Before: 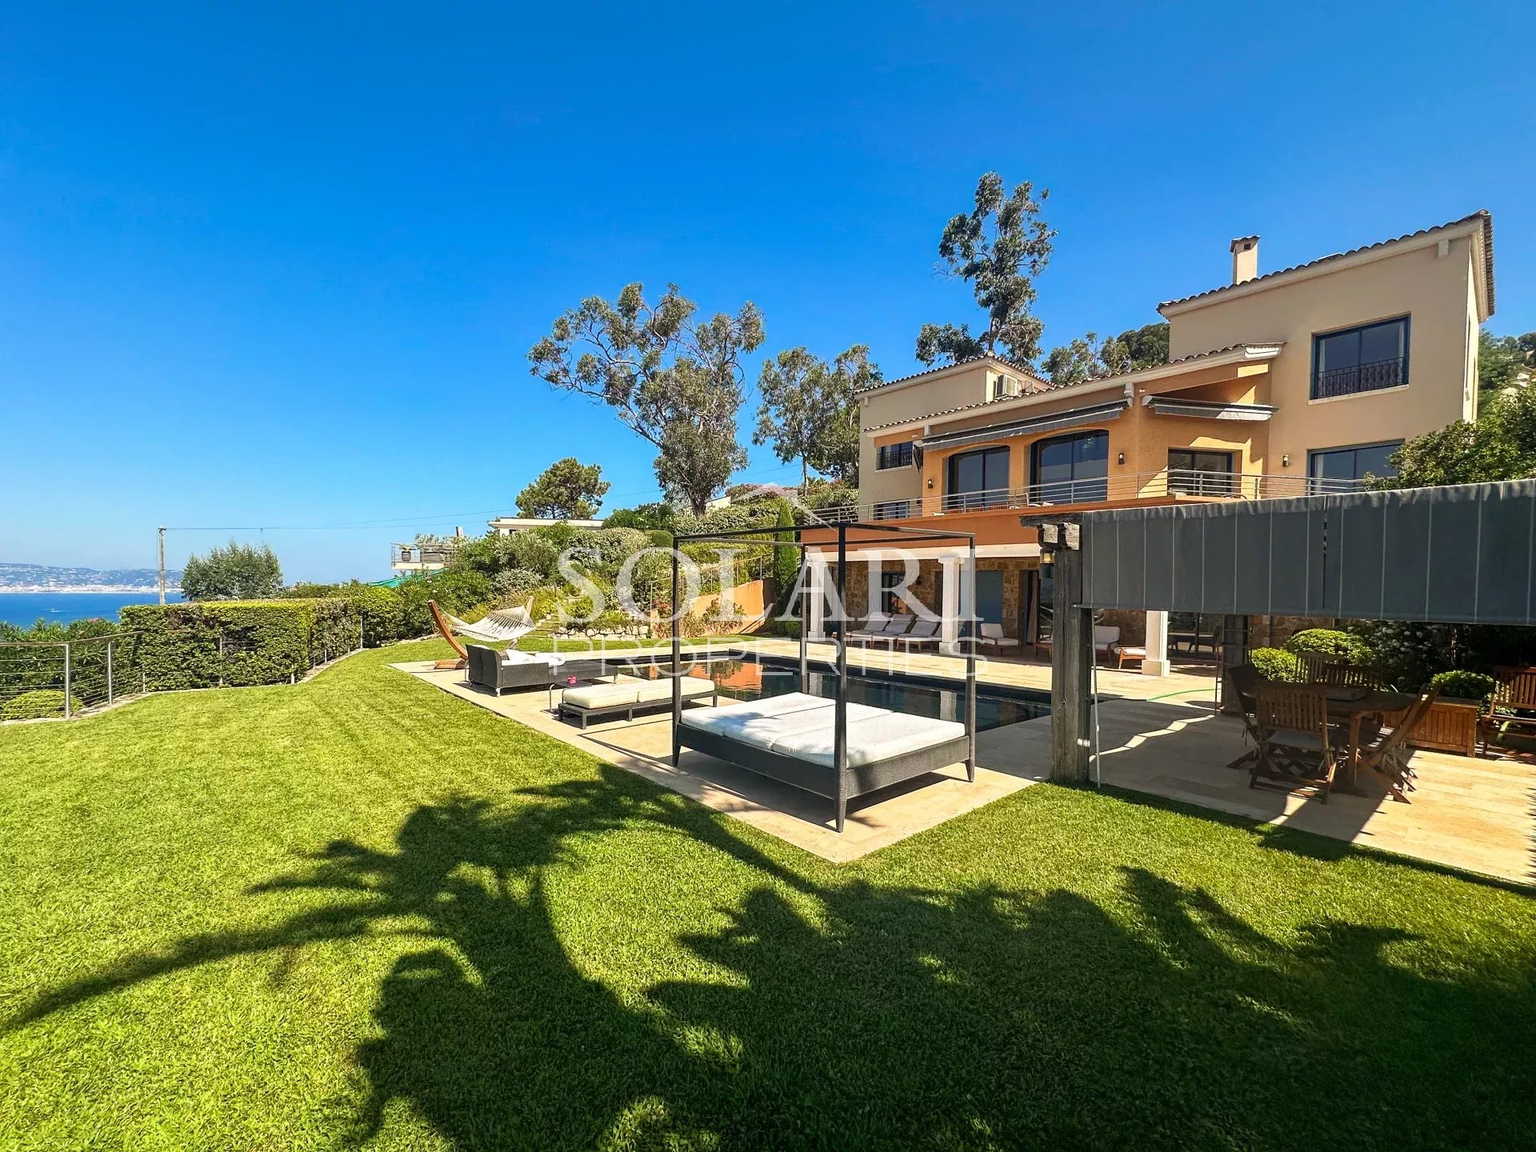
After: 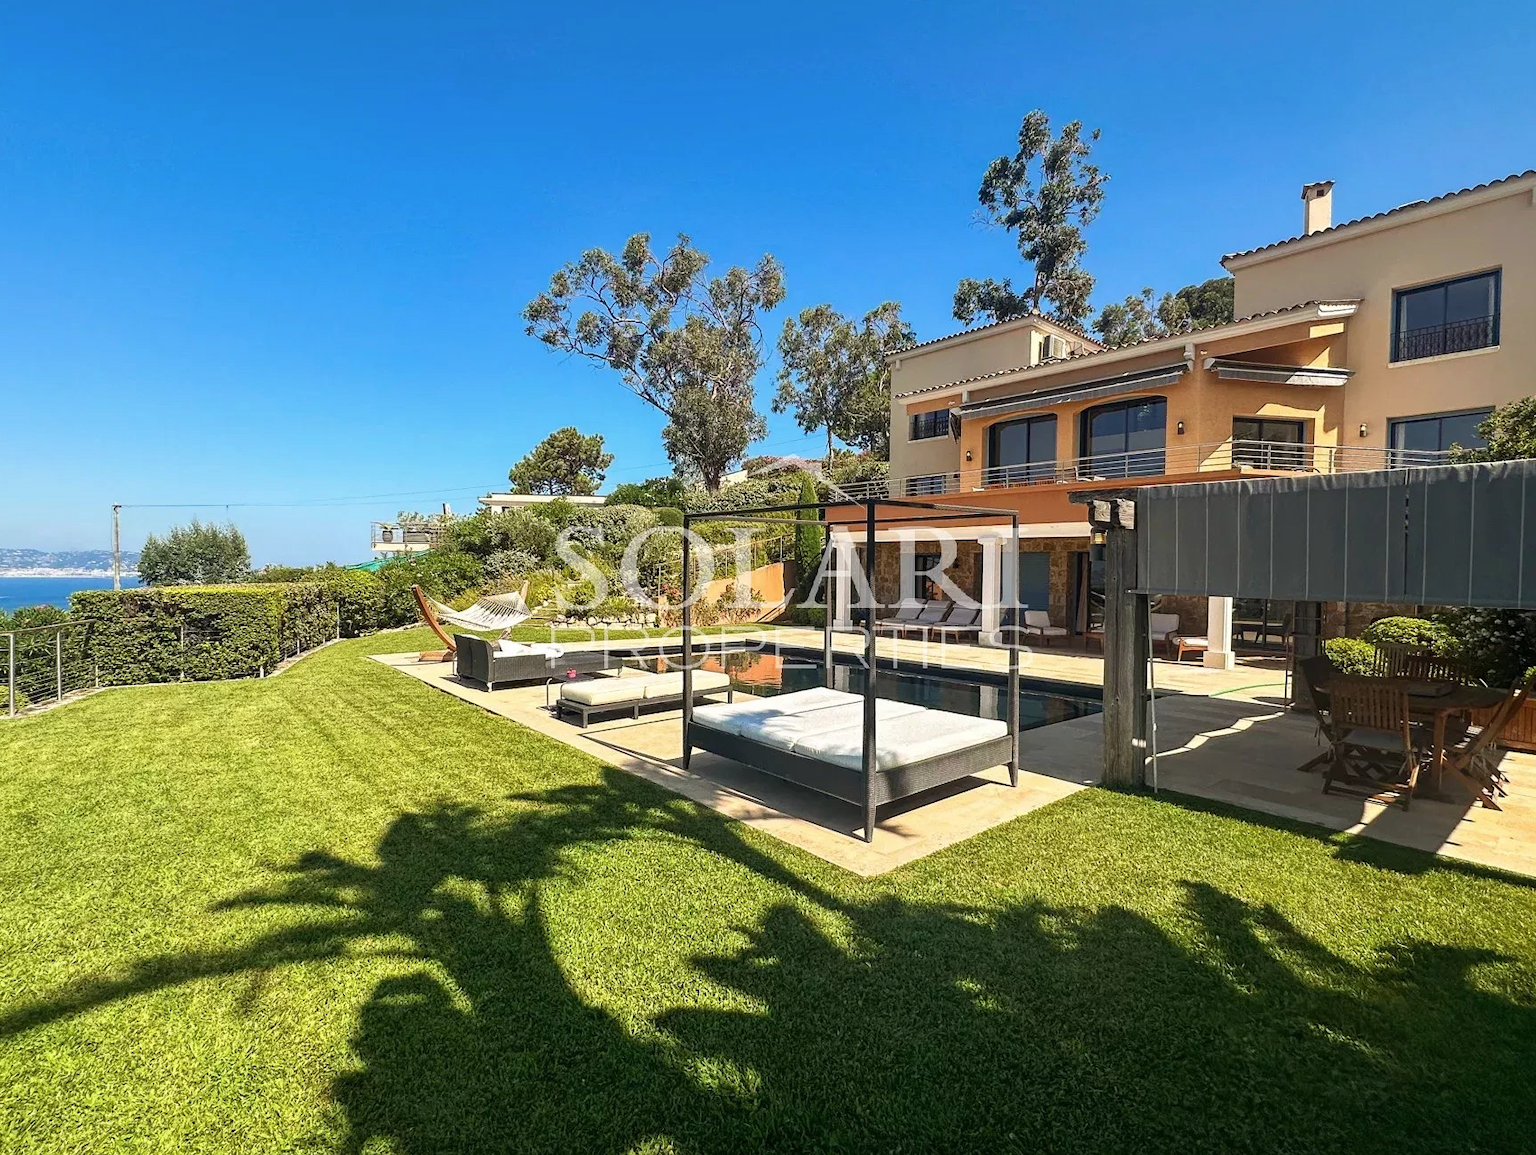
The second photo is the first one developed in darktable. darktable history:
crop: left 3.719%, top 6.374%, right 6.106%, bottom 3.199%
contrast brightness saturation: saturation -0.053
